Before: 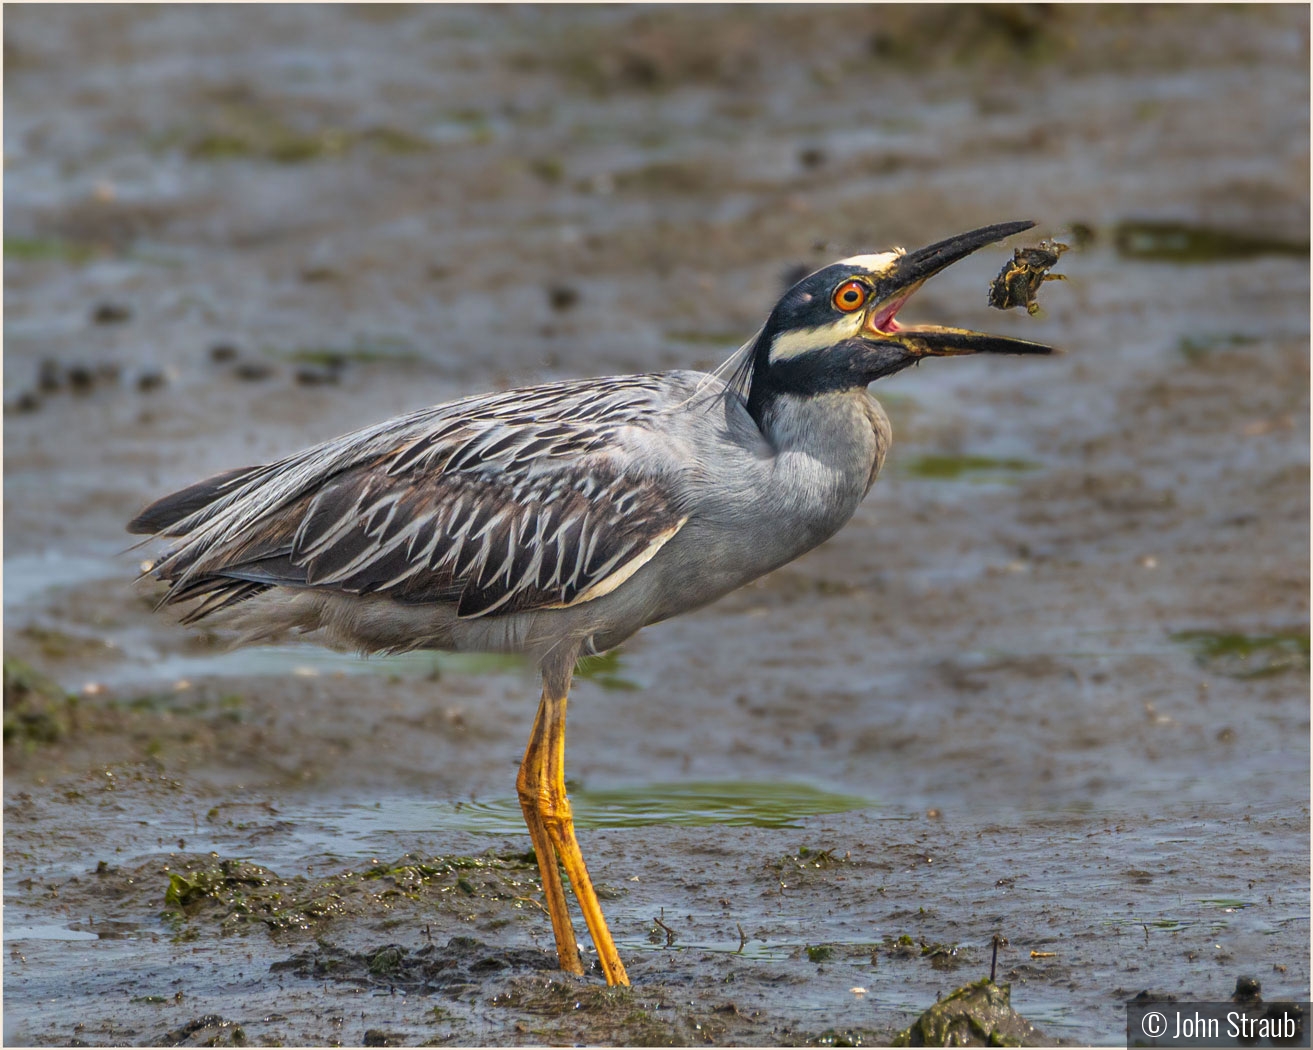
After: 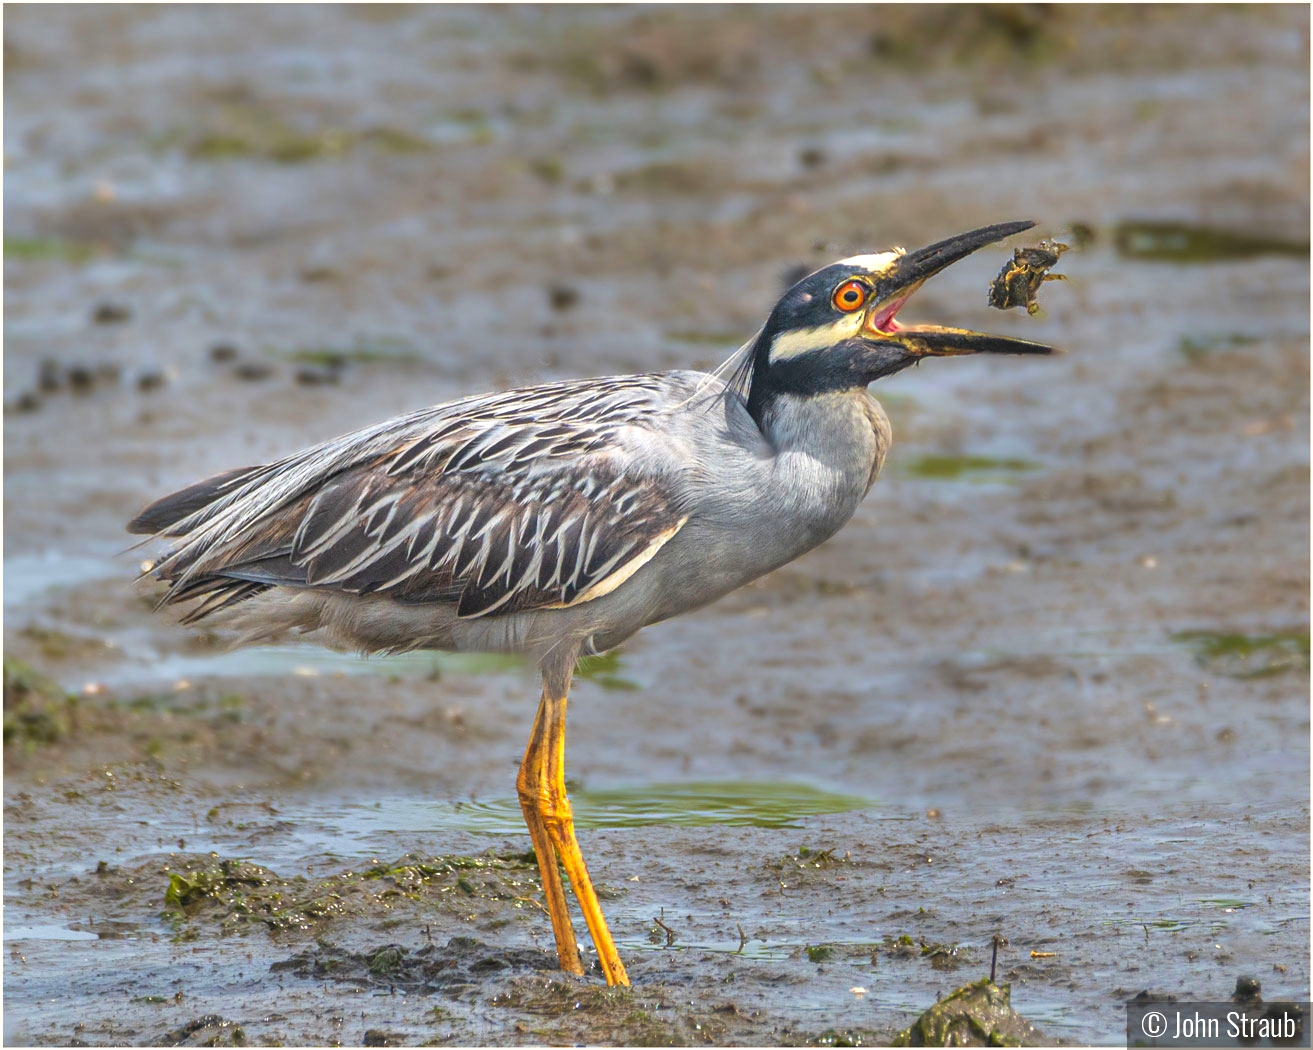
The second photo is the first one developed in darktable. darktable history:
exposure: exposure 0.667 EV, compensate highlight preservation false
contrast brightness saturation: contrast -0.118
